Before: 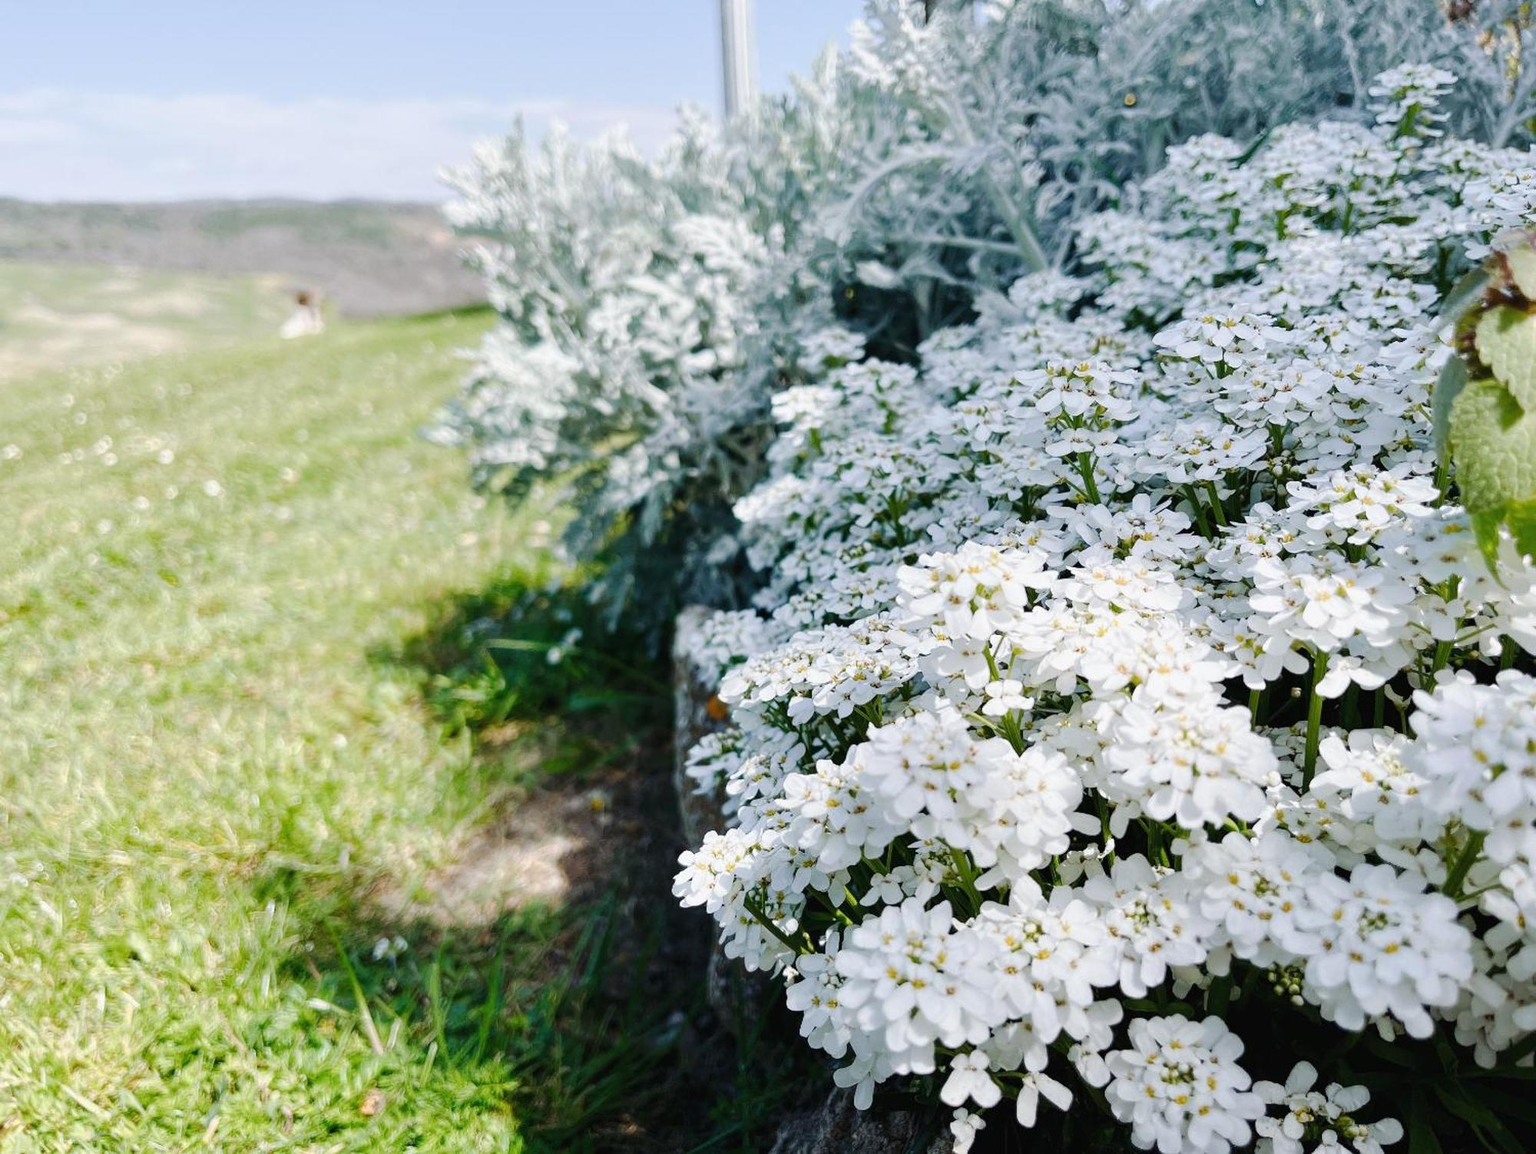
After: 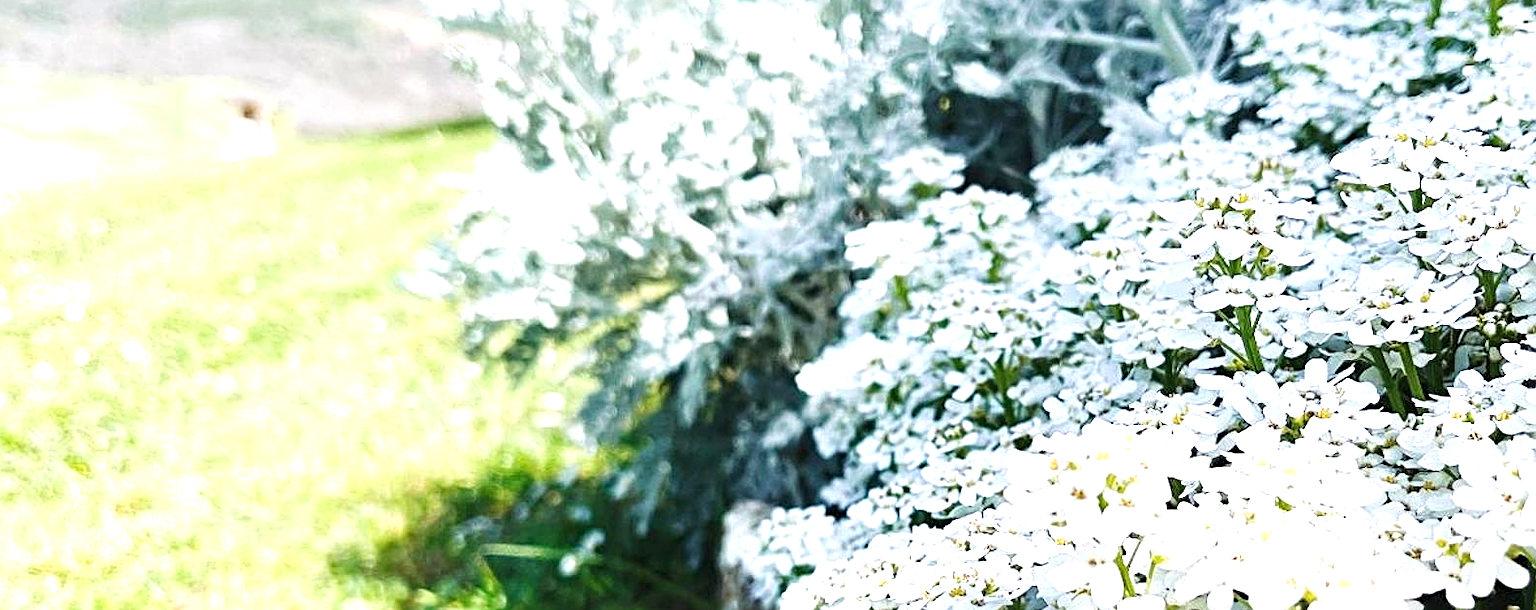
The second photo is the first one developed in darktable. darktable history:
crop: left 7.036%, top 18.398%, right 14.379%, bottom 40.043%
sharpen: radius 3.119
exposure: black level correction 0, exposure 1 EV, compensate exposure bias true, compensate highlight preservation false
